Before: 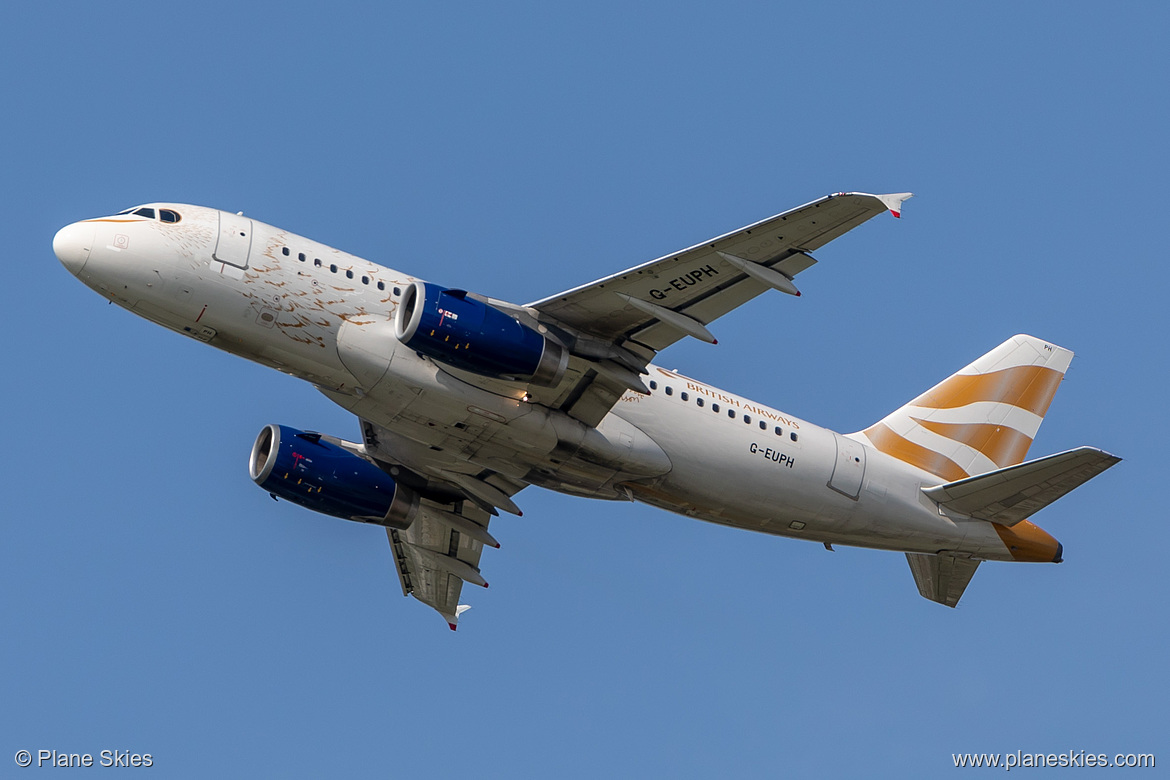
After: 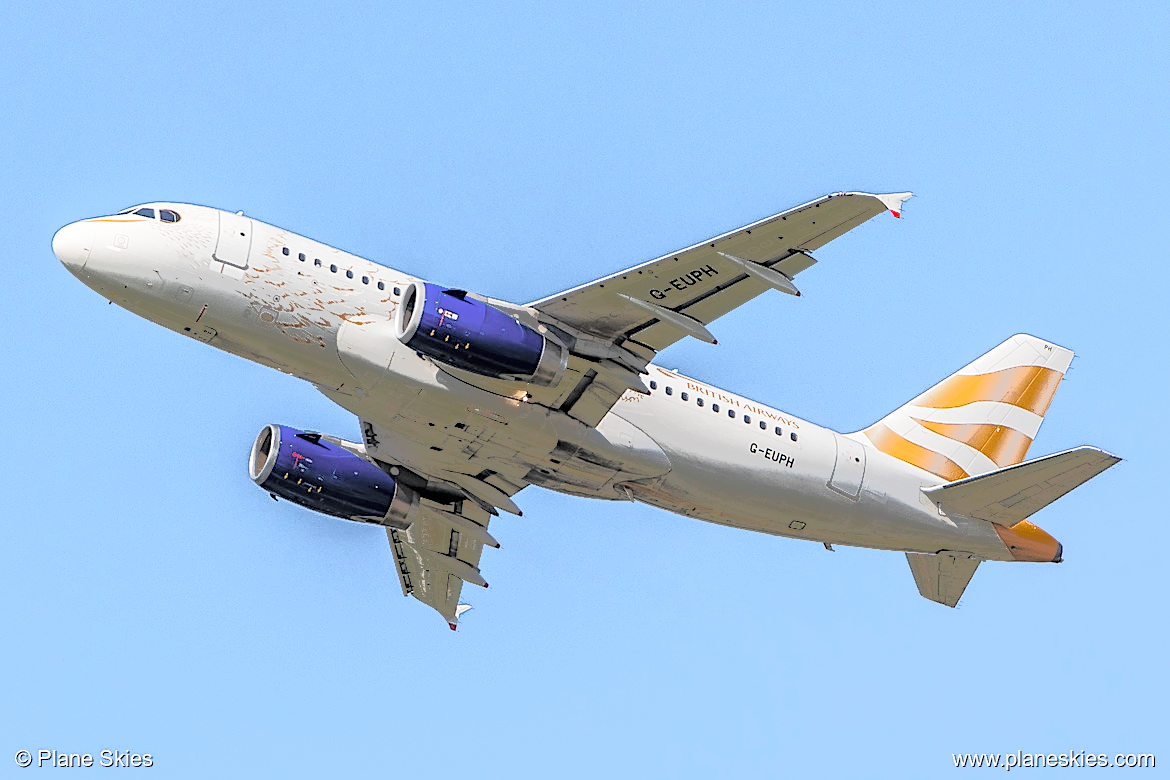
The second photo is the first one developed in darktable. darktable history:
tone curve: curves: ch0 [(0, 0) (0.003, 0.011) (0.011, 0.043) (0.025, 0.133) (0.044, 0.226) (0.069, 0.303) (0.1, 0.371) (0.136, 0.429) (0.177, 0.482) (0.224, 0.516) (0.277, 0.539) (0.335, 0.535) (0.399, 0.517) (0.468, 0.498) (0.543, 0.523) (0.623, 0.655) (0.709, 0.83) (0.801, 0.827) (0.898, 0.89) (1, 1)], color space Lab, independent channels, preserve colors none
base curve: curves: ch0 [(0, 0) (0.028, 0.03) (0.121, 0.232) (0.46, 0.748) (0.859, 0.968) (1, 1)], preserve colors none
sharpen: on, module defaults
